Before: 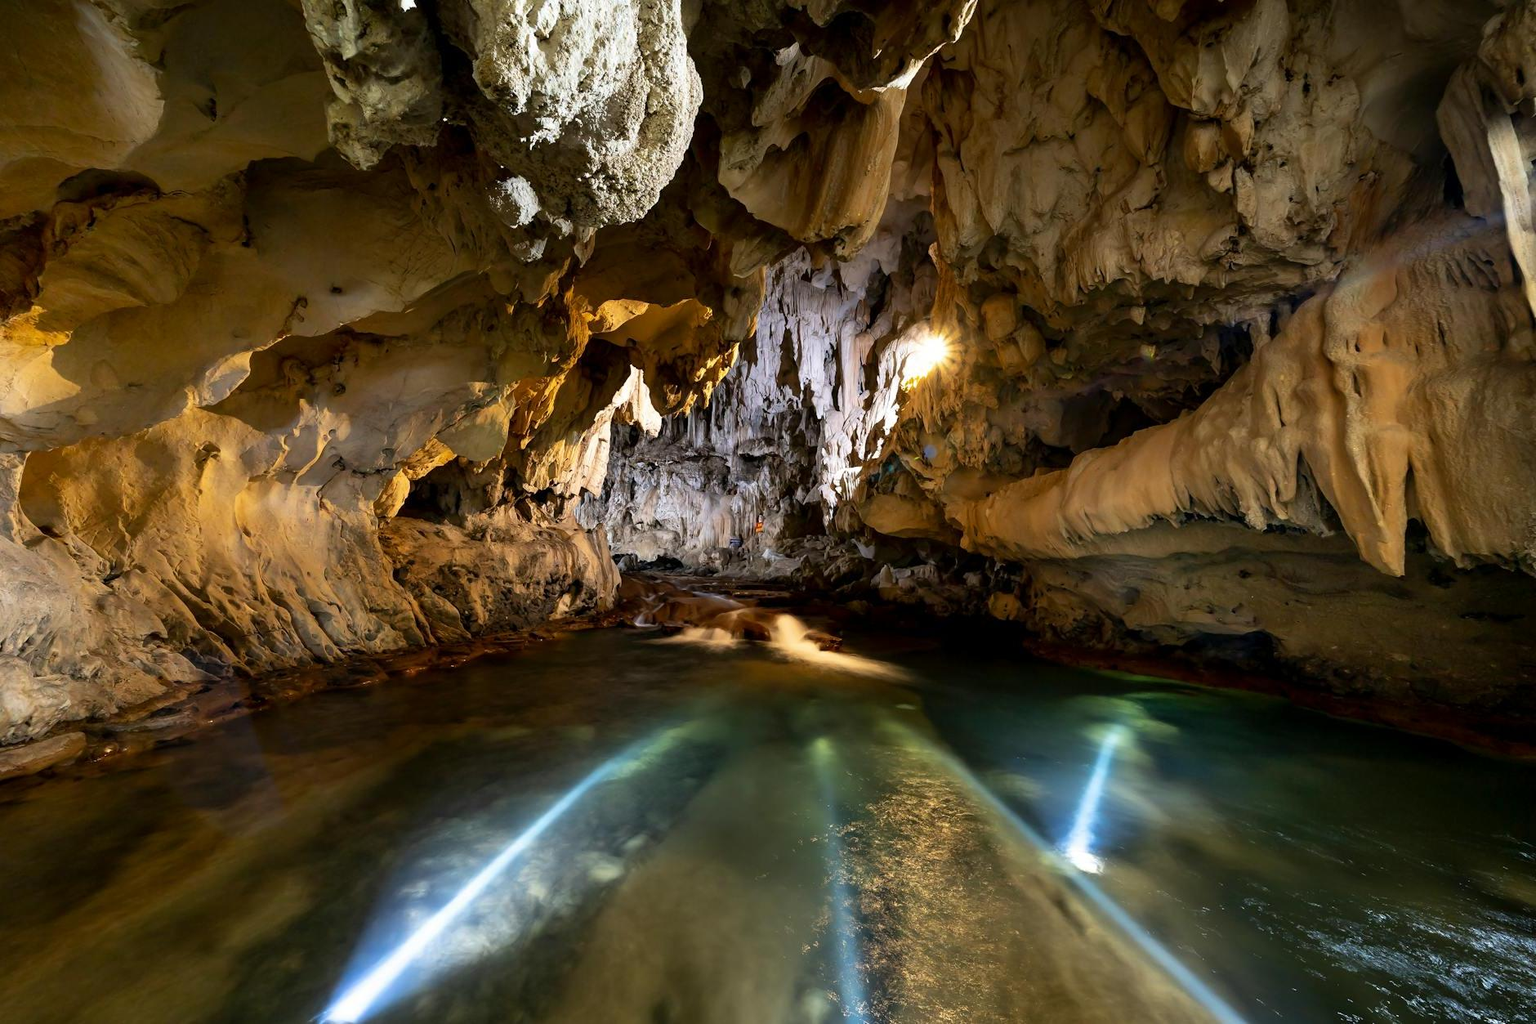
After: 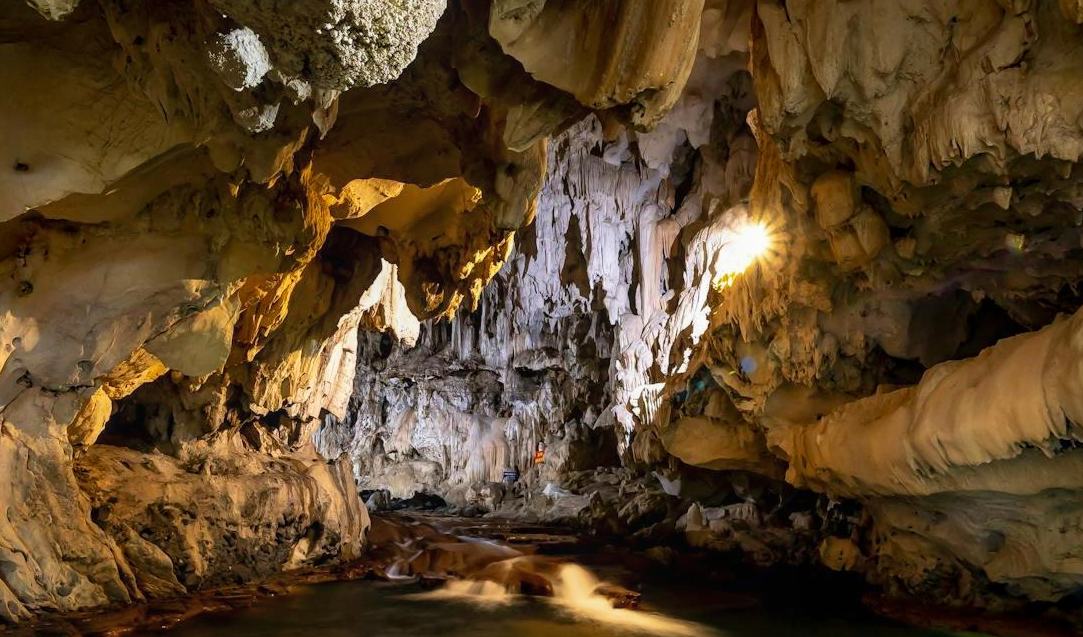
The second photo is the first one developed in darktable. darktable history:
local contrast: detail 109%
exposure: exposure 0.127 EV, compensate highlight preservation false
crop: left 20.771%, top 15.028%, right 21.576%, bottom 34.128%
velvia: strength 10.2%
